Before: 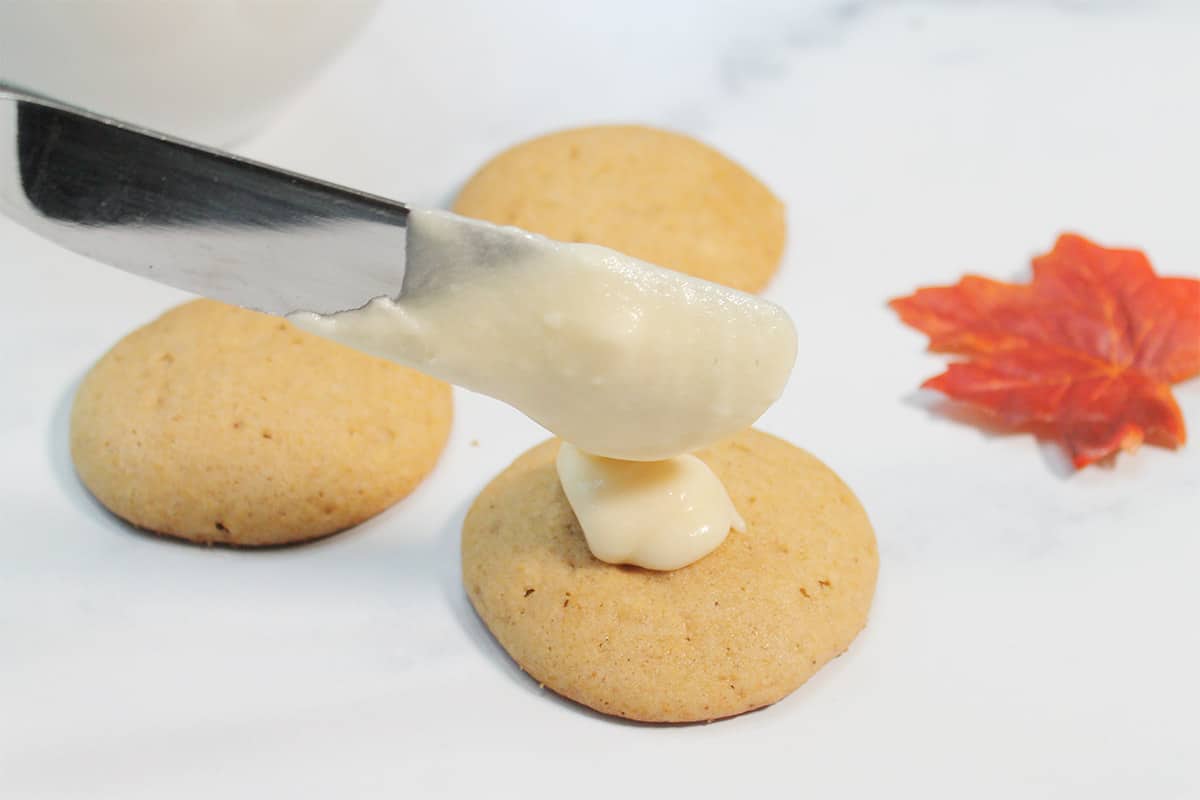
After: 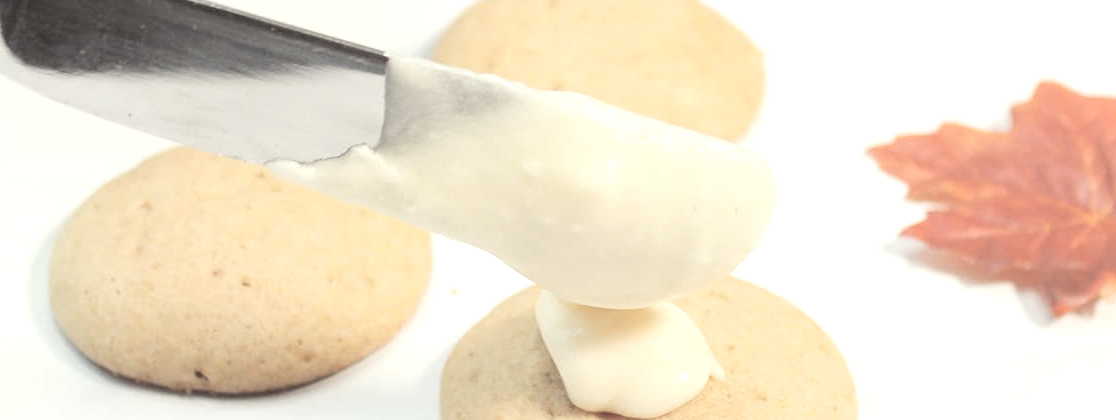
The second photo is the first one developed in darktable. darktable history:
crop: left 1.775%, top 19.059%, right 5.189%, bottom 28.33%
exposure: black level correction -0.002, exposure 0.53 EV, compensate highlight preservation false
color correction: highlights a* -1, highlights b* 4.63, shadows a* 3.66
contrast brightness saturation: brightness 0.18, saturation -0.504
